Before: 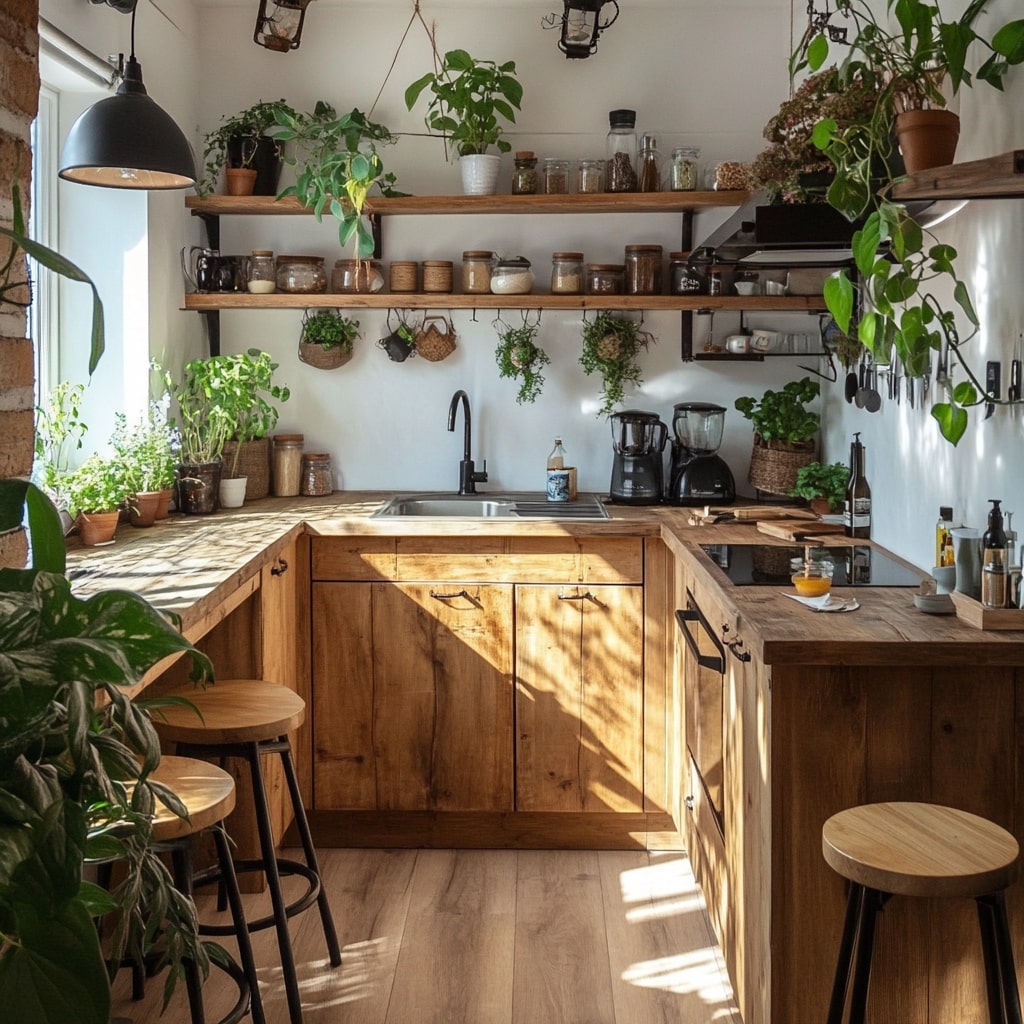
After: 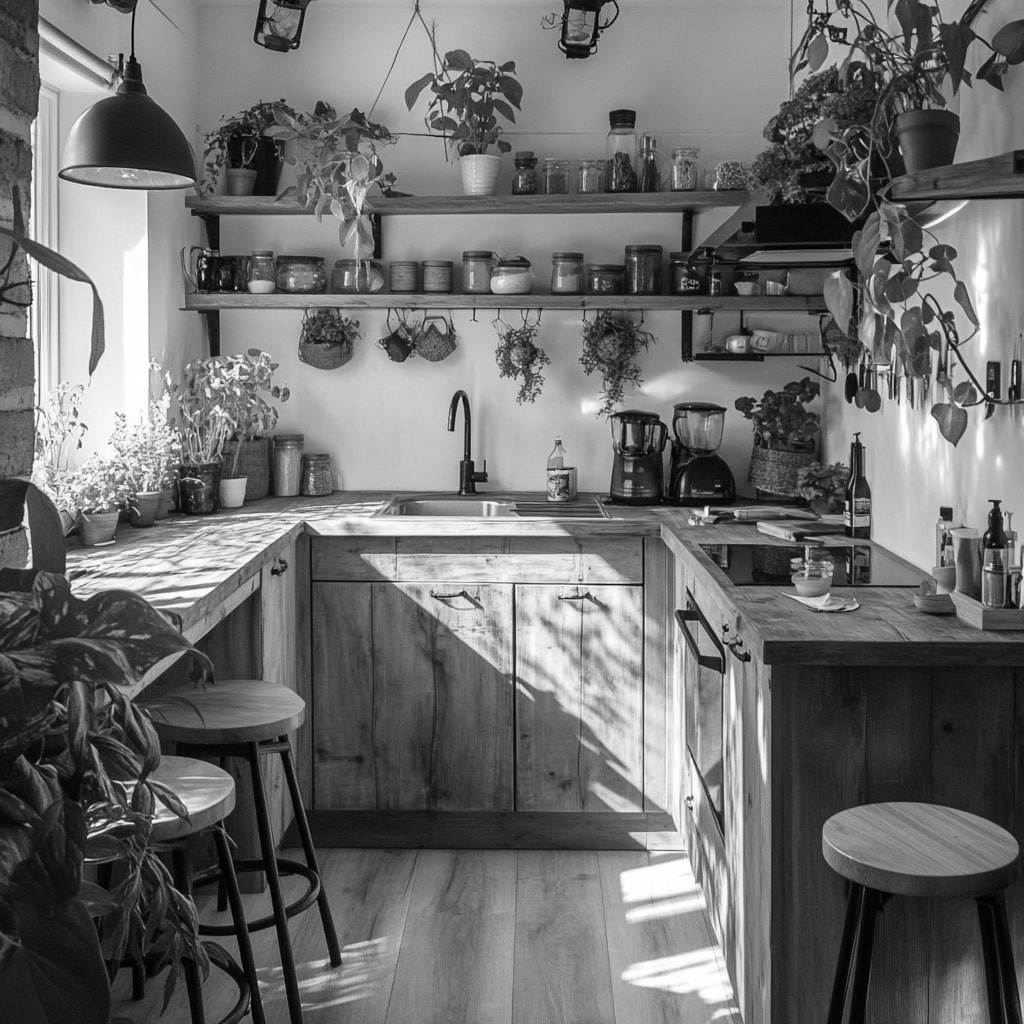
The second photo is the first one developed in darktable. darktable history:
contrast brightness saturation: saturation -1
color zones: curves: ch0 [(0, 0.5) (0.143, 0.5) (0.286, 0.5) (0.429, 0.495) (0.571, 0.437) (0.714, 0.44) (0.857, 0.496) (1, 0.5)]
